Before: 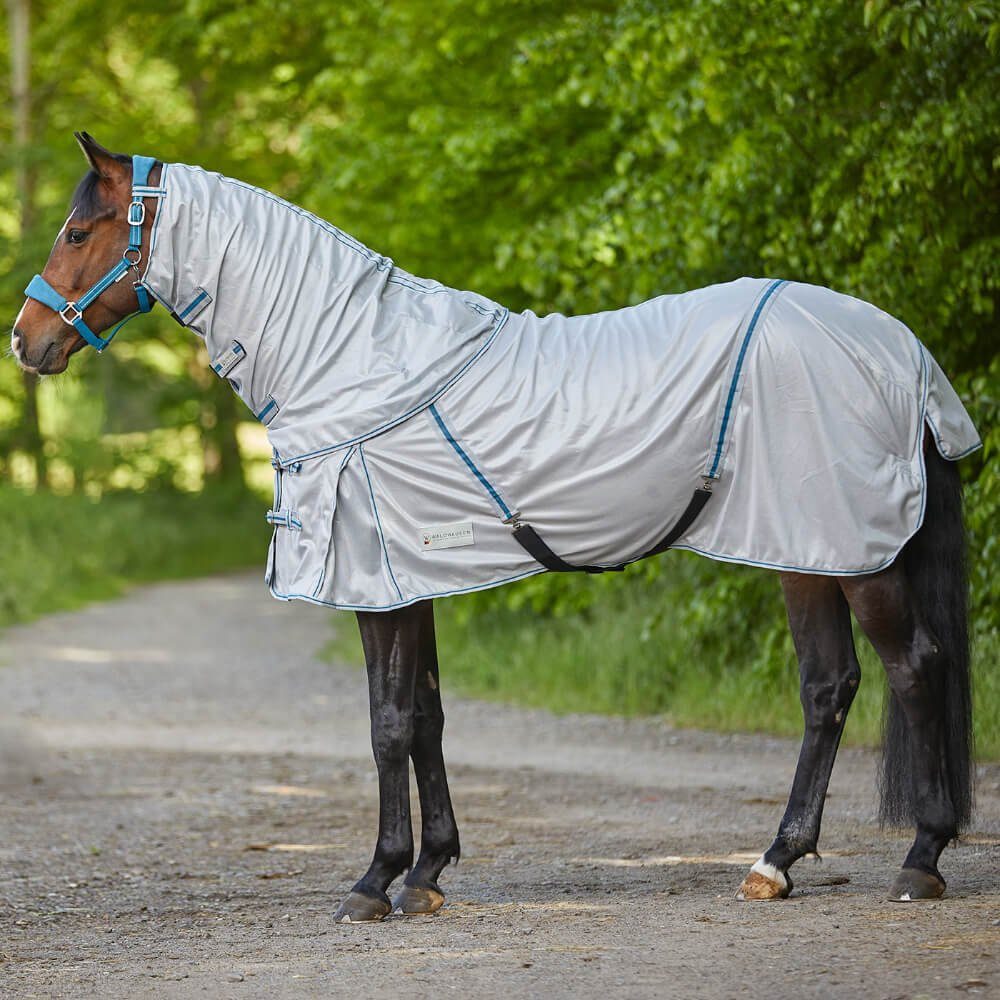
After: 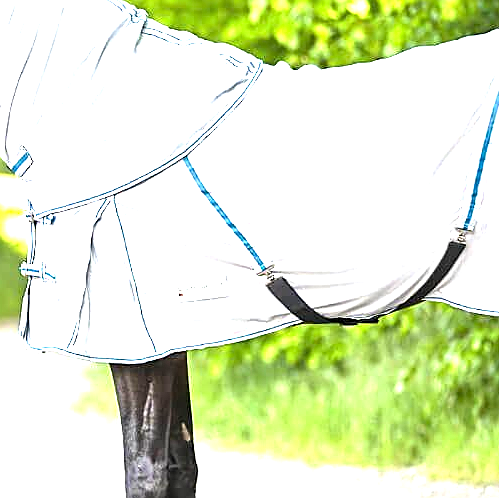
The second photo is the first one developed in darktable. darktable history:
exposure: exposure 1.204 EV, compensate highlight preservation false
crop: left 24.665%, top 24.898%, right 25.356%, bottom 25.268%
tone equalizer: -8 EV -1.08 EV, -7 EV -0.991 EV, -6 EV -0.886 EV, -5 EV -0.539 EV, -3 EV 0.552 EV, -2 EV 0.872 EV, -1 EV 0.986 EV, +0 EV 1.08 EV
sharpen: radius 1.935
